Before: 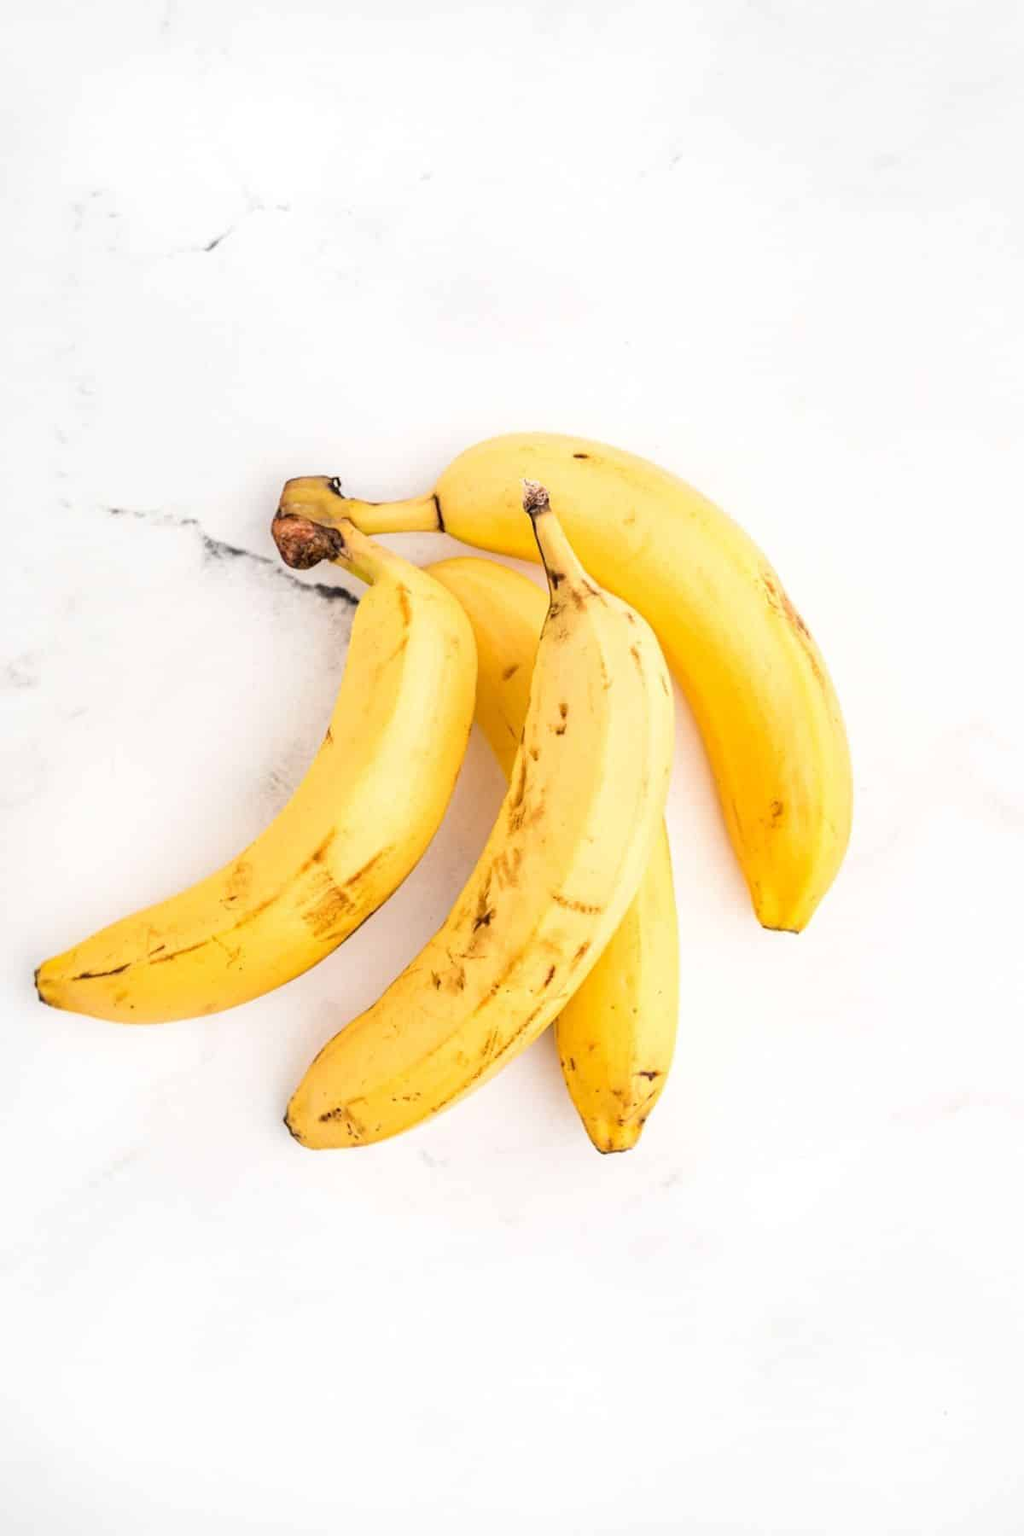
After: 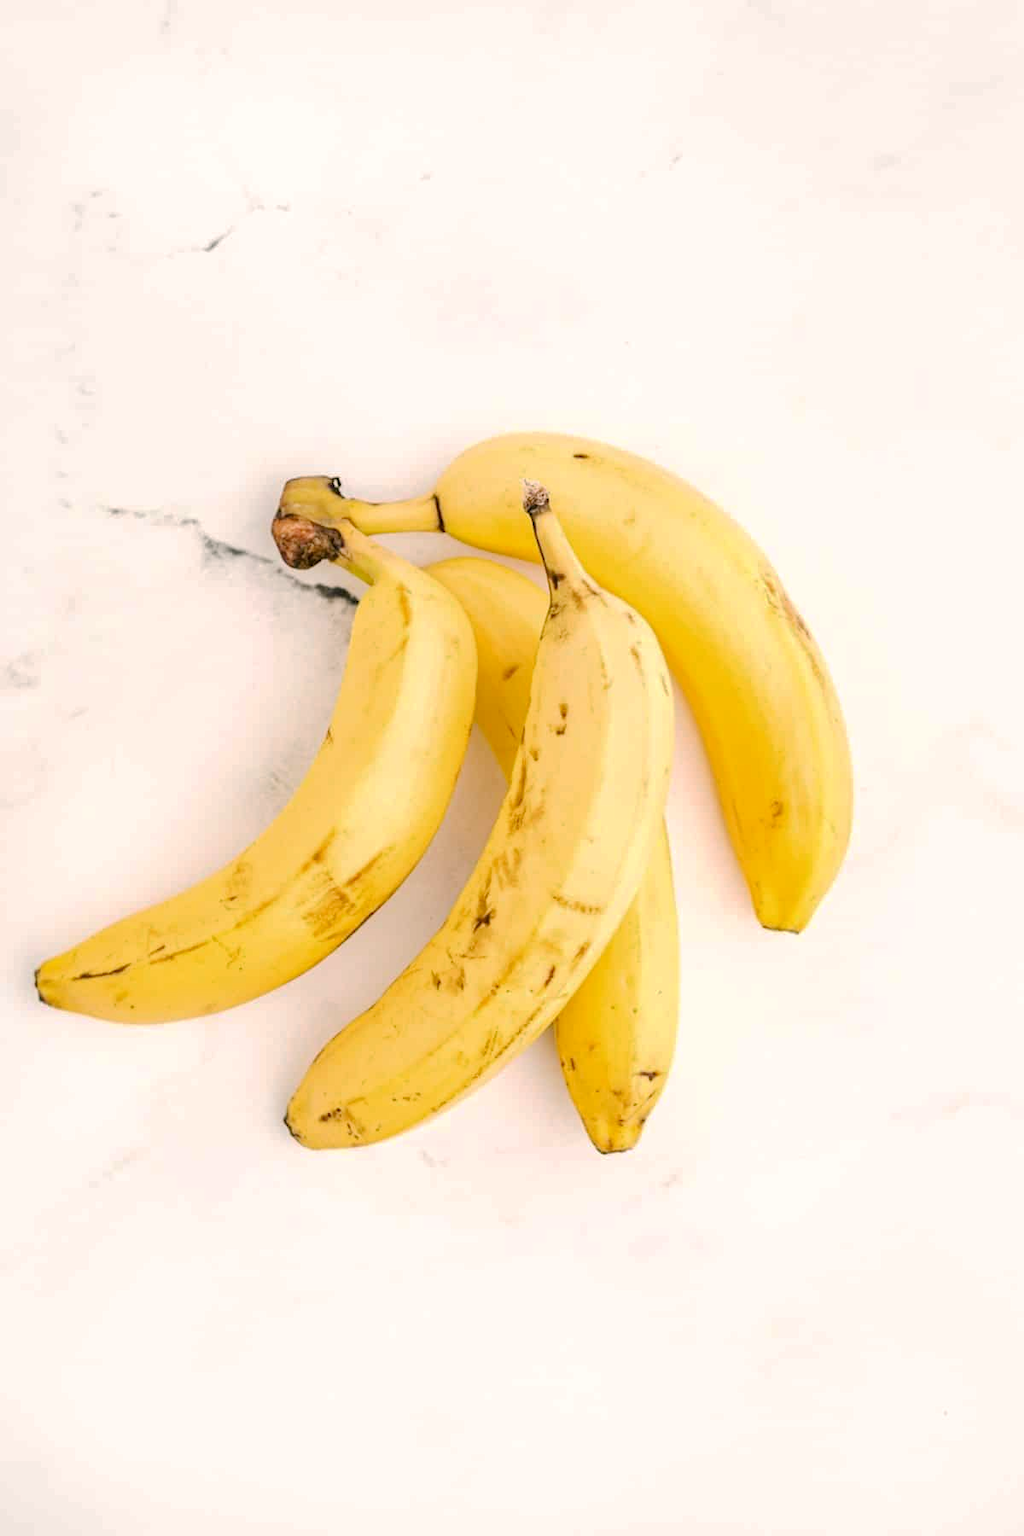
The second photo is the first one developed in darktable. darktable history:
base curve: curves: ch0 [(0, 0) (0.235, 0.266) (0.503, 0.496) (0.786, 0.72) (1, 1)], preserve colors none
color correction: highlights a* 4.33, highlights b* 4.91, shadows a* -8.03, shadows b* 4.79
